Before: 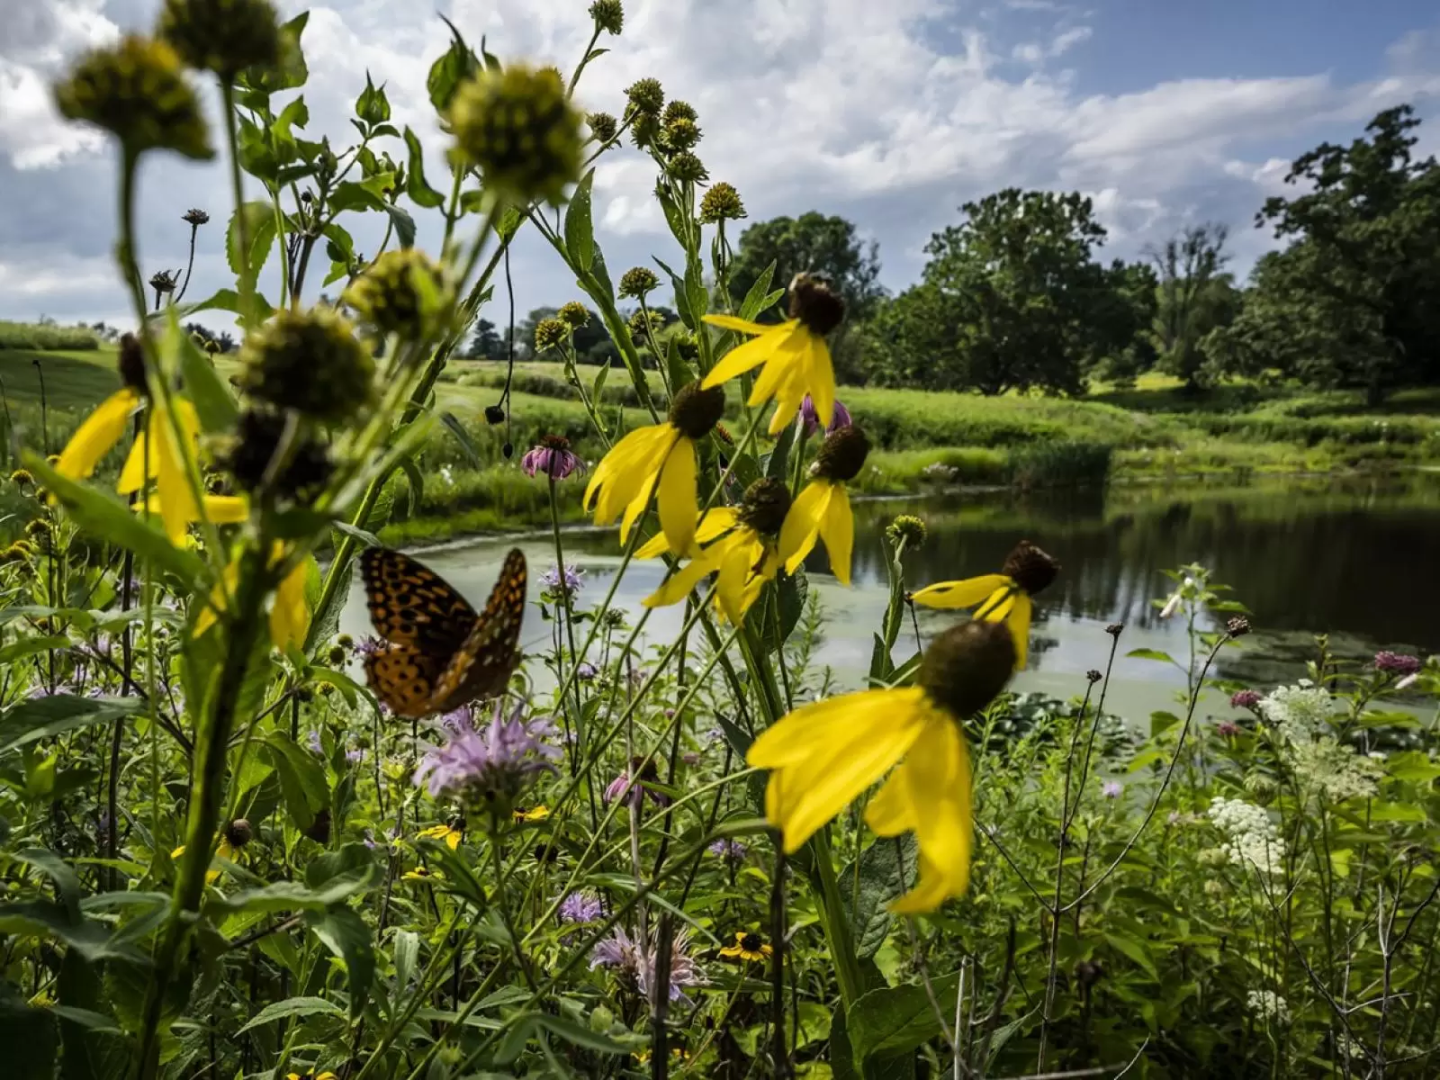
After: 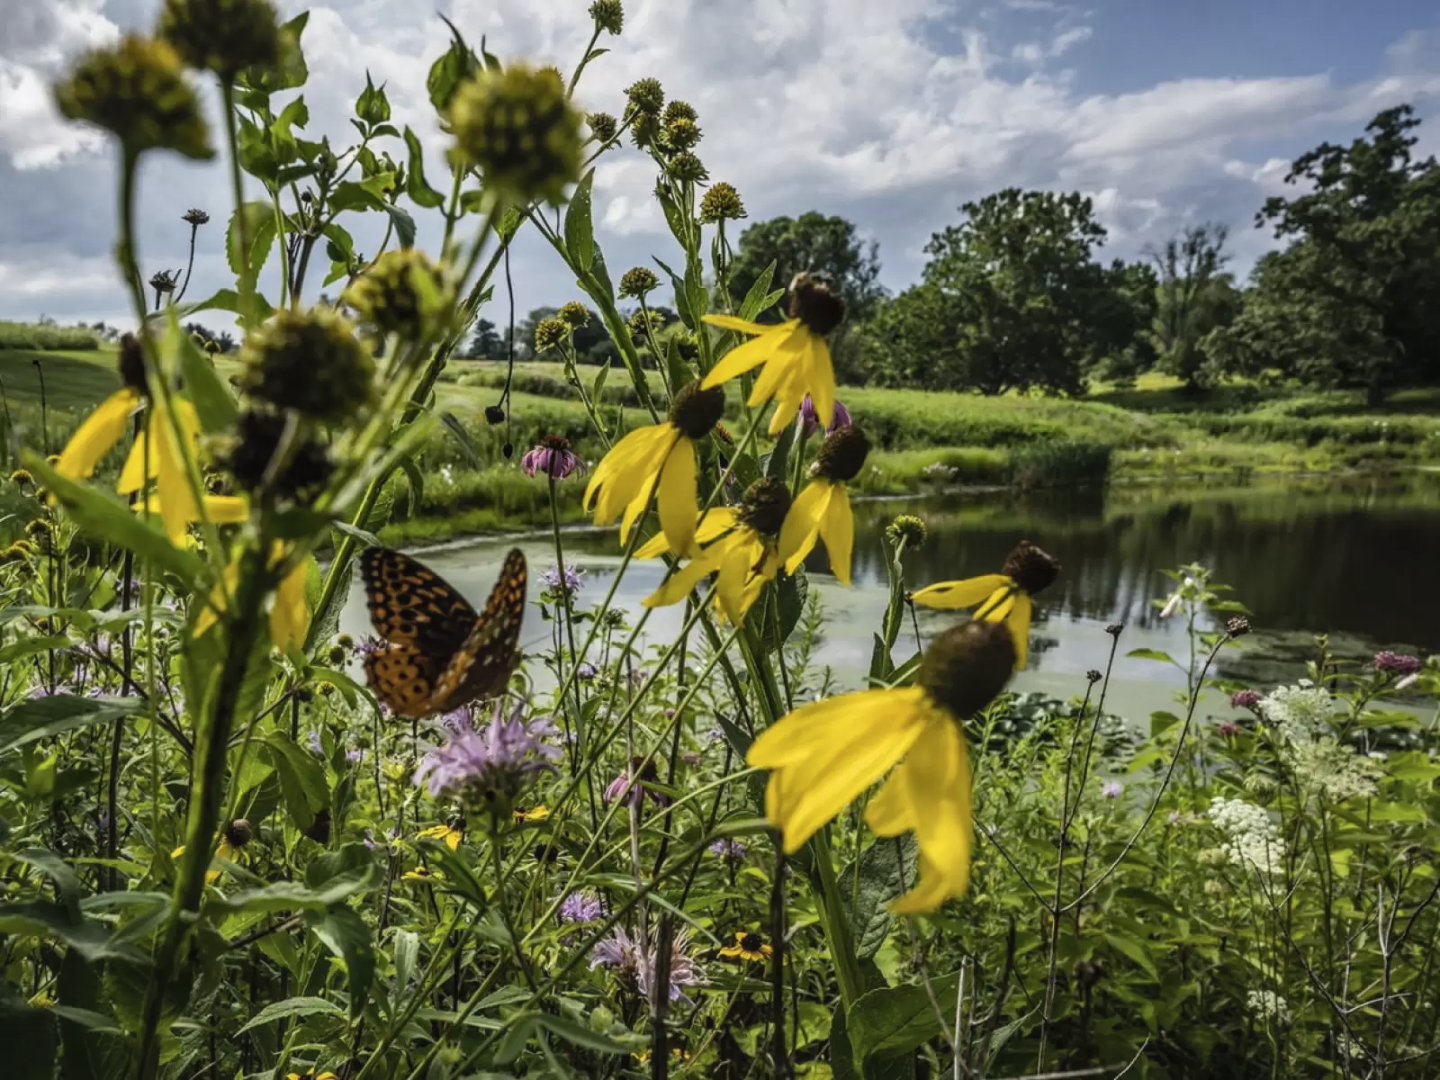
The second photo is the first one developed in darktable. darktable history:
contrast brightness saturation: contrast -0.1, saturation -0.1
local contrast: on, module defaults
